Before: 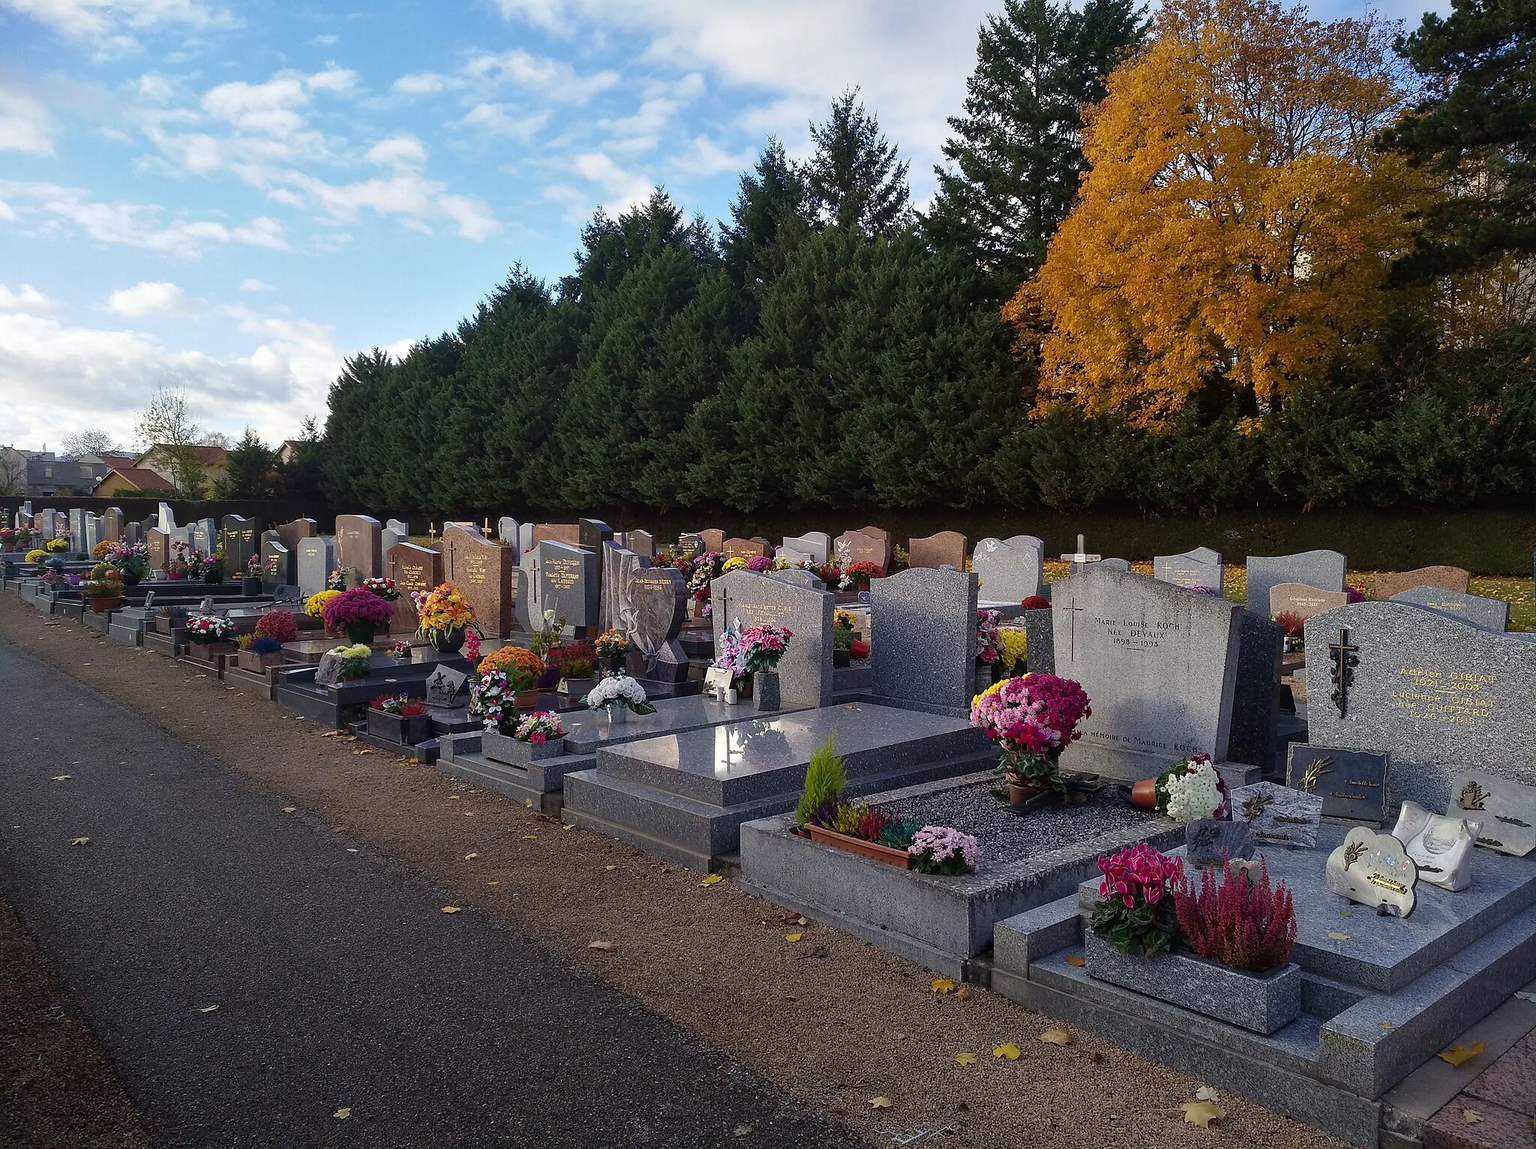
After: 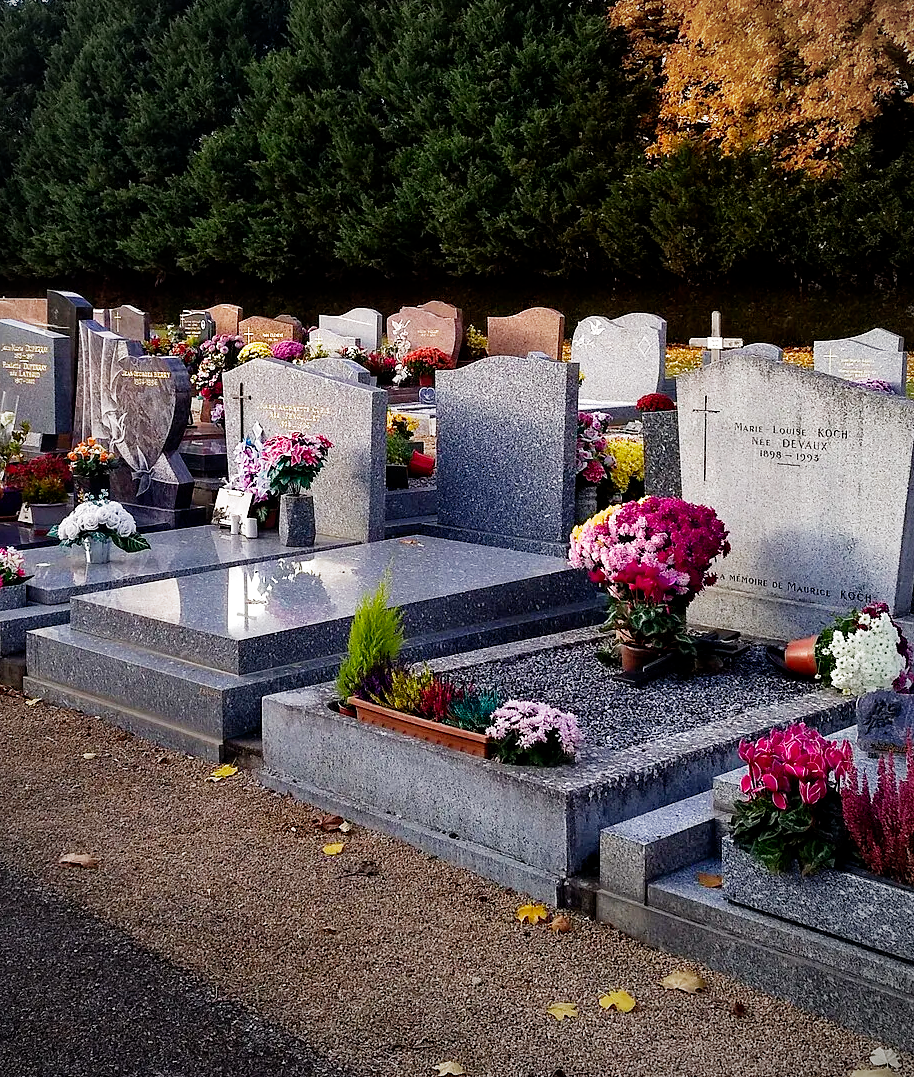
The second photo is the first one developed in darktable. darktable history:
vignetting: fall-off radius 60.85%
filmic rgb: middle gray luminance 10.08%, black relative exposure -8.61 EV, white relative exposure 3.33 EV, threshold -0.305 EV, transition 3.19 EV, structure ↔ texture 99.91%, target black luminance 0%, hardness 5.2, latitude 44.67%, contrast 1.302, highlights saturation mix 6.38%, shadows ↔ highlights balance 23.97%, add noise in highlights 0.001, preserve chrominance no, color science v3 (2019), use custom middle-gray values true, contrast in highlights soft, enable highlight reconstruction true
crop: left 35.409%, top 26.214%, right 19.947%, bottom 3.432%
